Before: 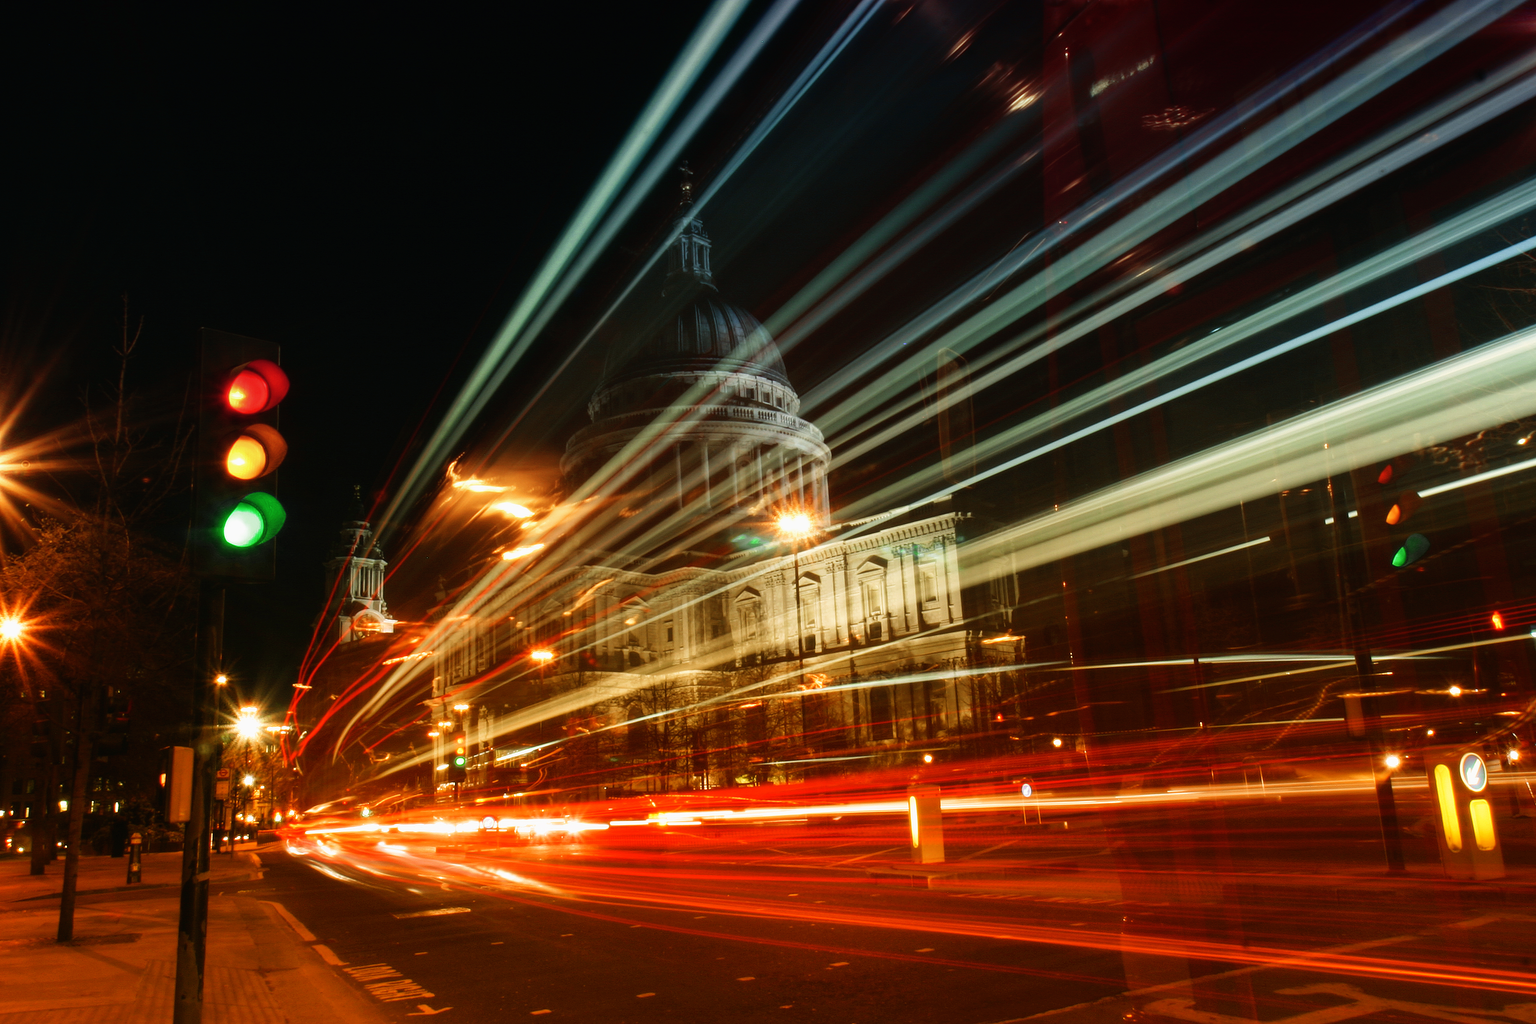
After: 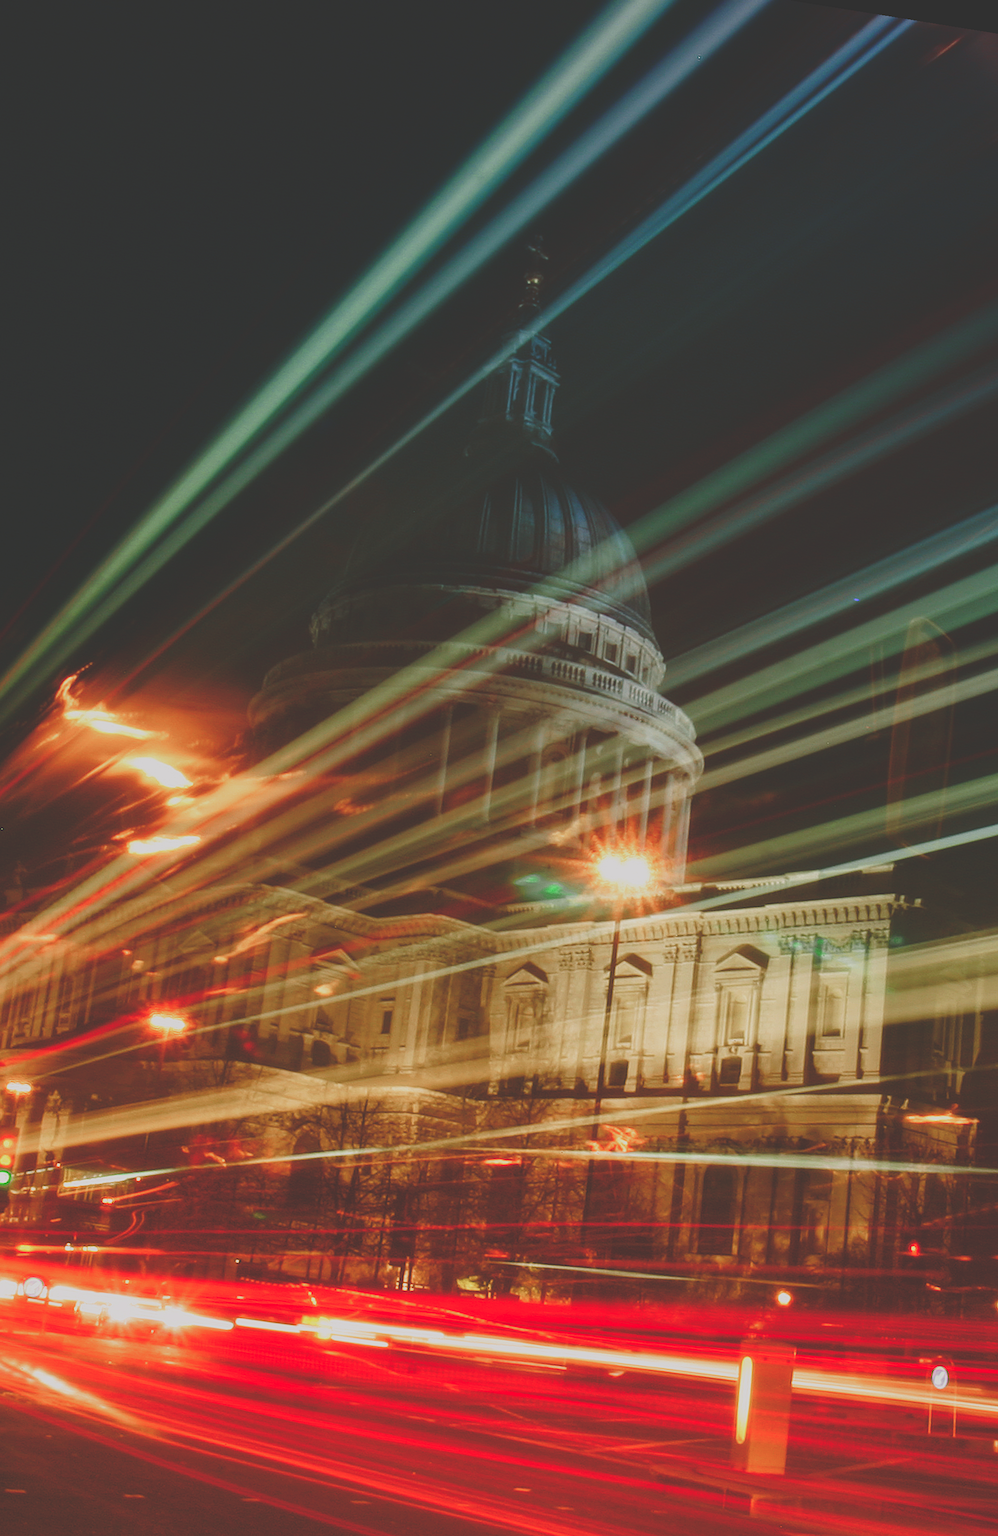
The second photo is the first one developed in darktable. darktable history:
color balance rgb: shadows lift › chroma 1%, shadows lift › hue 113°, highlights gain › chroma 0.2%, highlights gain › hue 333°, perceptual saturation grading › global saturation 20%, perceptual saturation grading › highlights -50%, perceptual saturation grading › shadows 25%, contrast -30%
levels: levels [0.055, 0.477, 0.9]
crop and rotate: left 29.476%, top 10.214%, right 35.32%, bottom 17.333%
contrast brightness saturation: contrast 0.03, brightness 0.06, saturation 0.13
rotate and perspective: rotation 9.12°, automatic cropping off
rgb curve: curves: ch0 [(0, 0.186) (0.314, 0.284) (0.775, 0.708) (1, 1)], compensate middle gray true, preserve colors none
